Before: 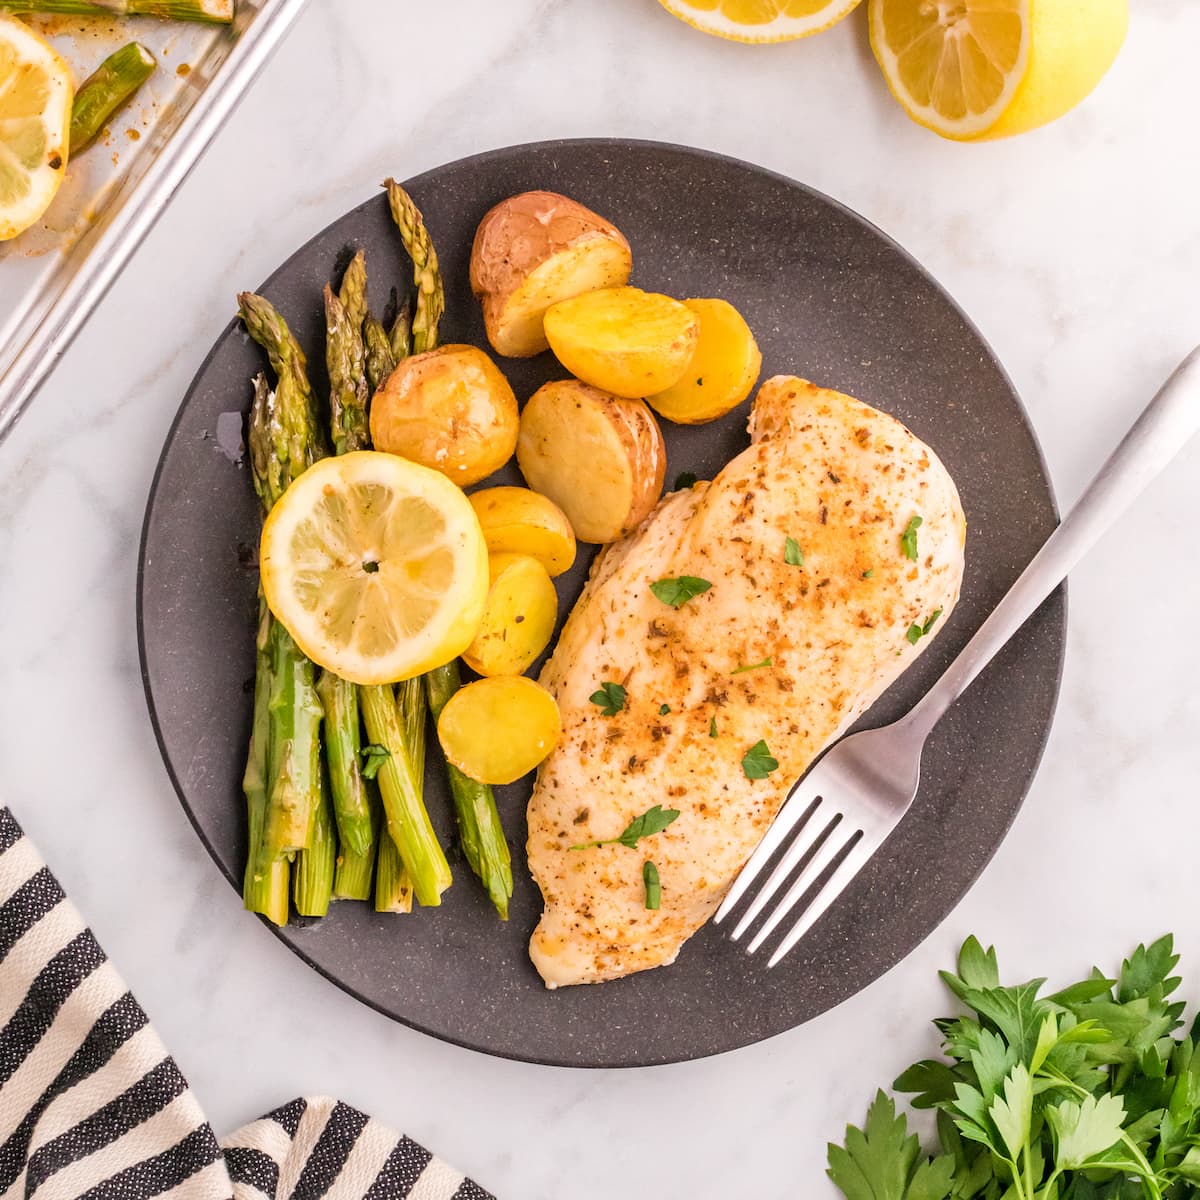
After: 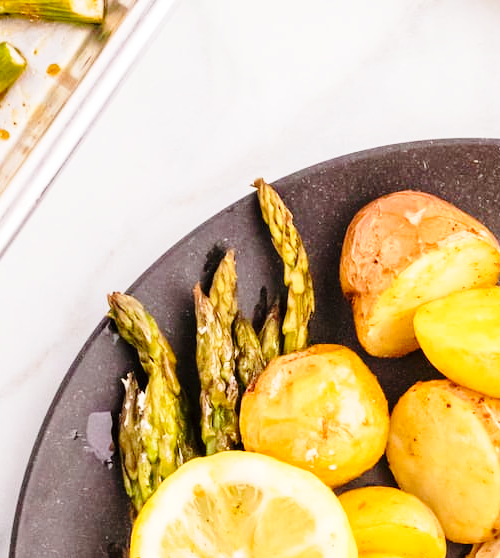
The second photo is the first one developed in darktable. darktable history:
base curve: curves: ch0 [(0, 0) (0.028, 0.03) (0.121, 0.232) (0.46, 0.748) (0.859, 0.968) (1, 1)], preserve colors none
crop and rotate: left 10.847%, top 0.066%, right 47.462%, bottom 53.412%
